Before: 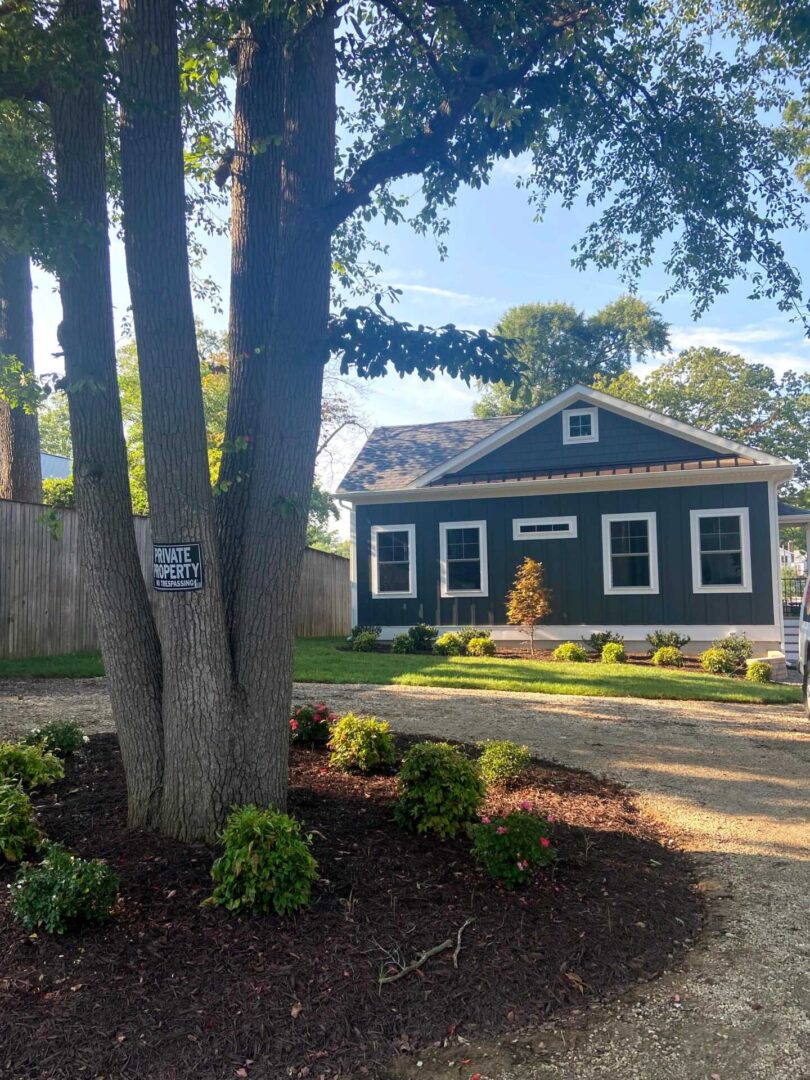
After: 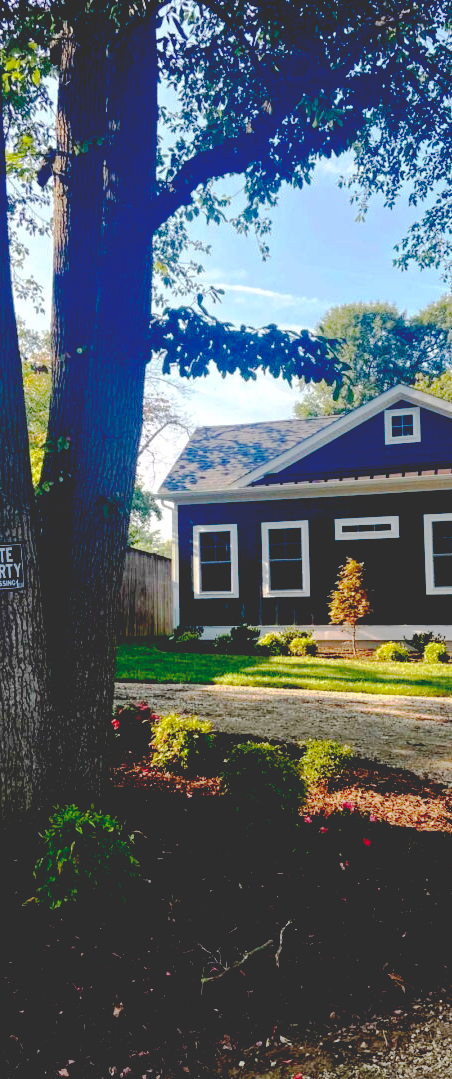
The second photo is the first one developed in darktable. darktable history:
base curve: curves: ch0 [(0.065, 0.026) (0.236, 0.358) (0.53, 0.546) (0.777, 0.841) (0.924, 0.992)], preserve colors none
crop: left 21.999%, right 22.161%, bottom 0.002%
haze removal: compatibility mode true, adaptive false
